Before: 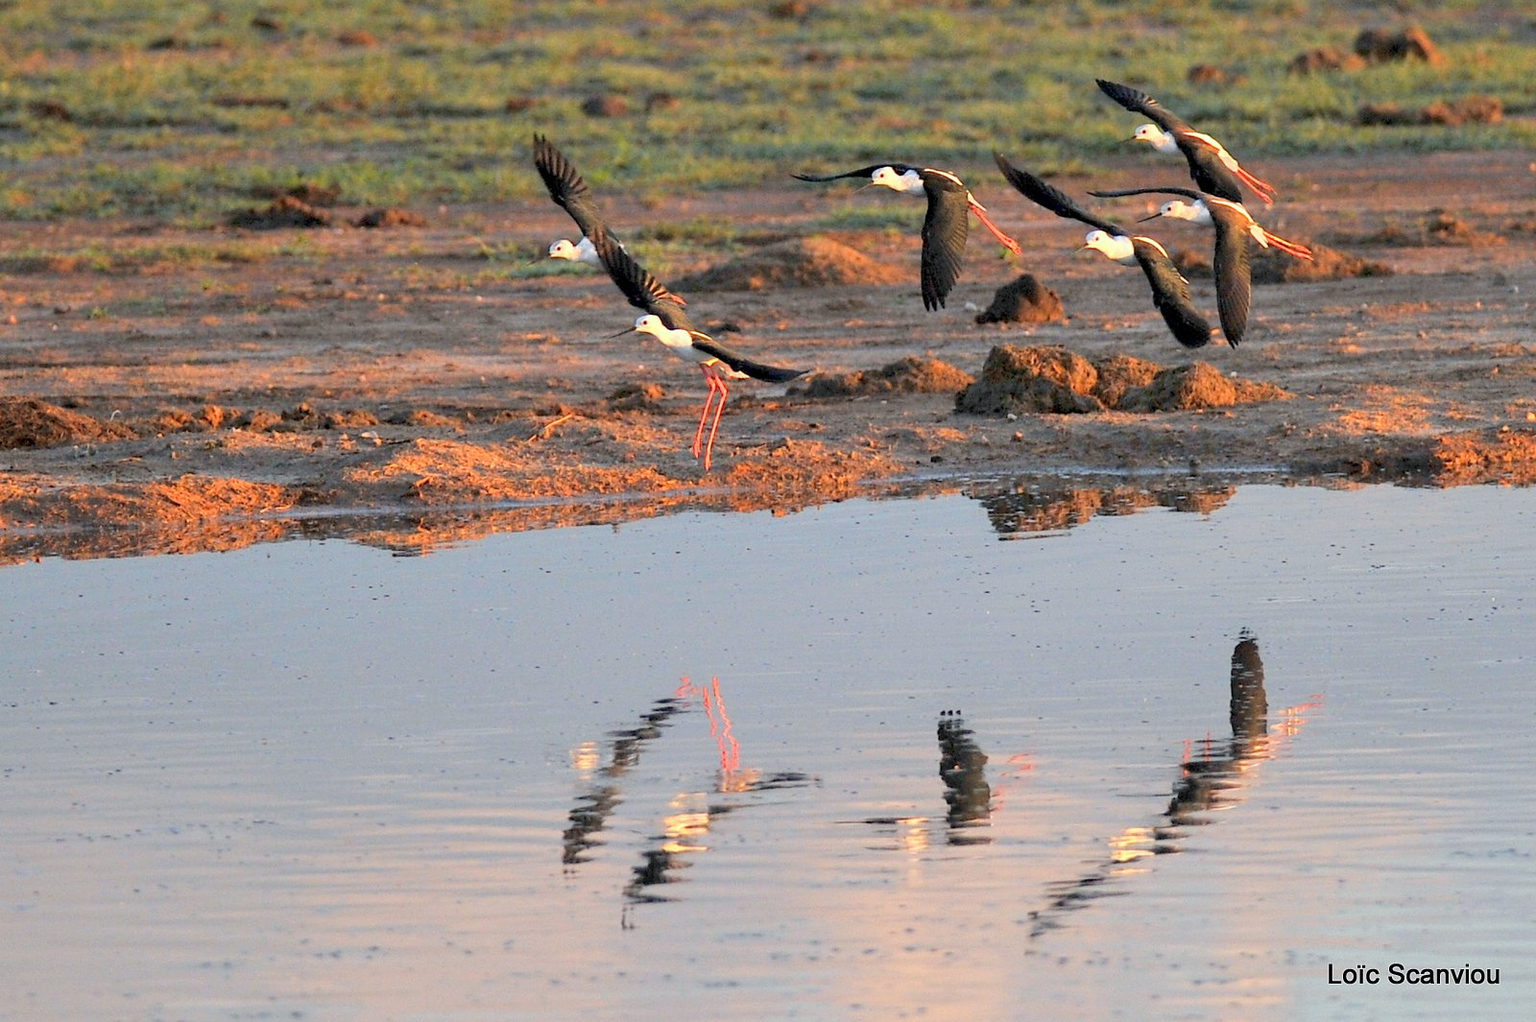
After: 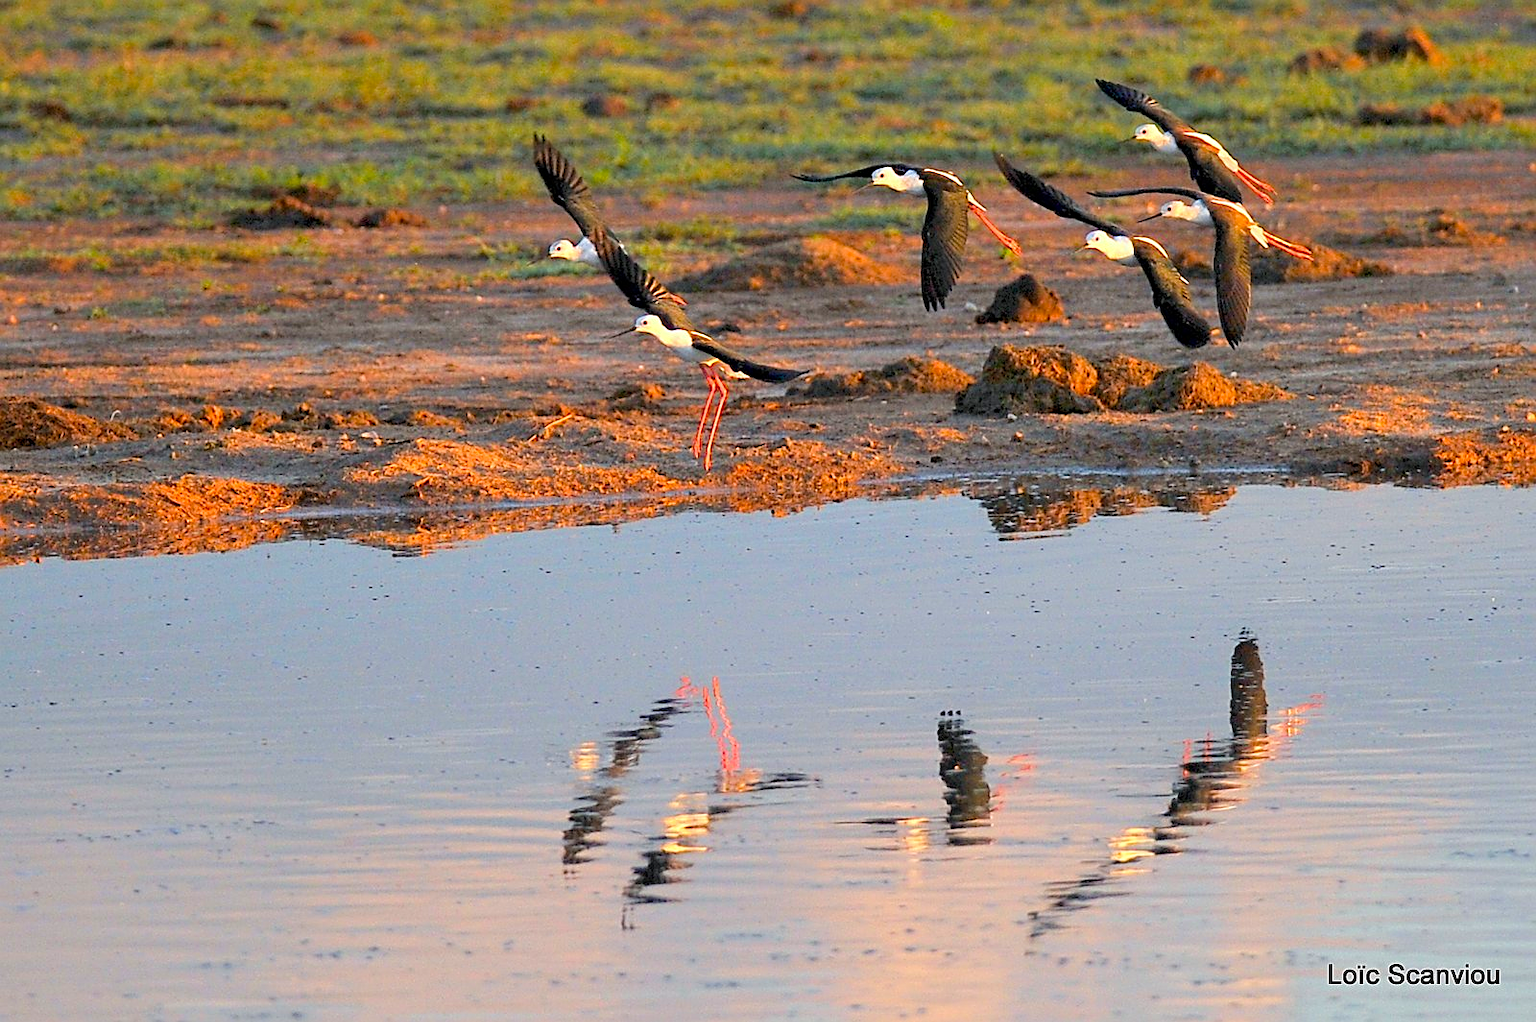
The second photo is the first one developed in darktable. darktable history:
velvia: strength 32%, mid-tones bias 0.2
sharpen: on, module defaults
